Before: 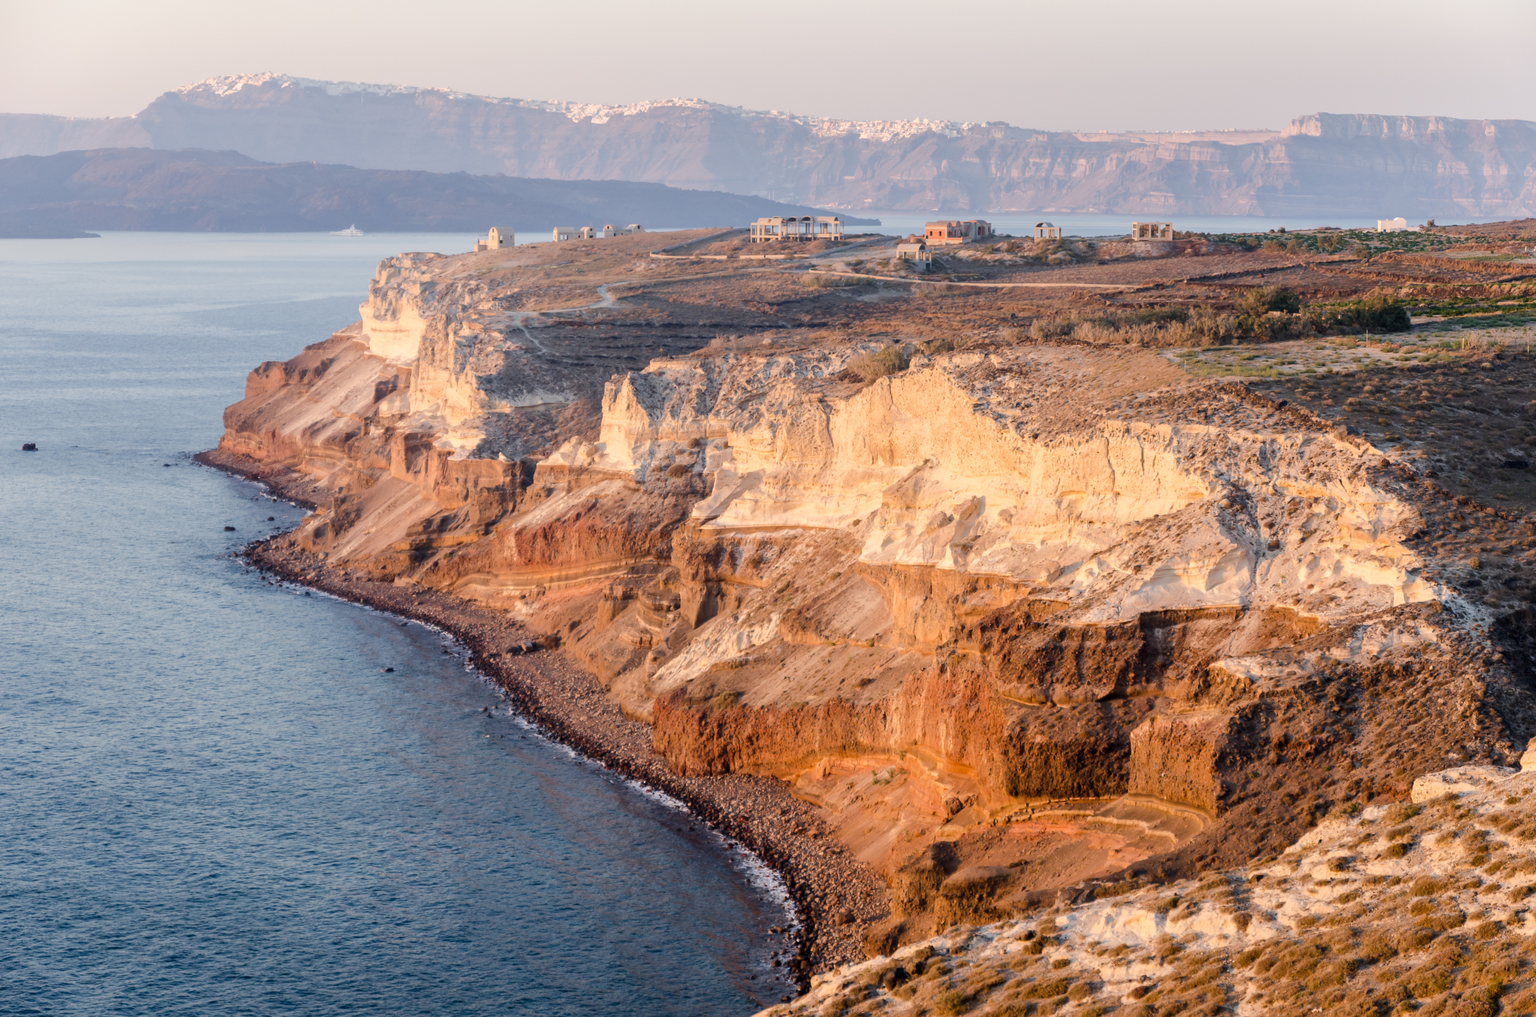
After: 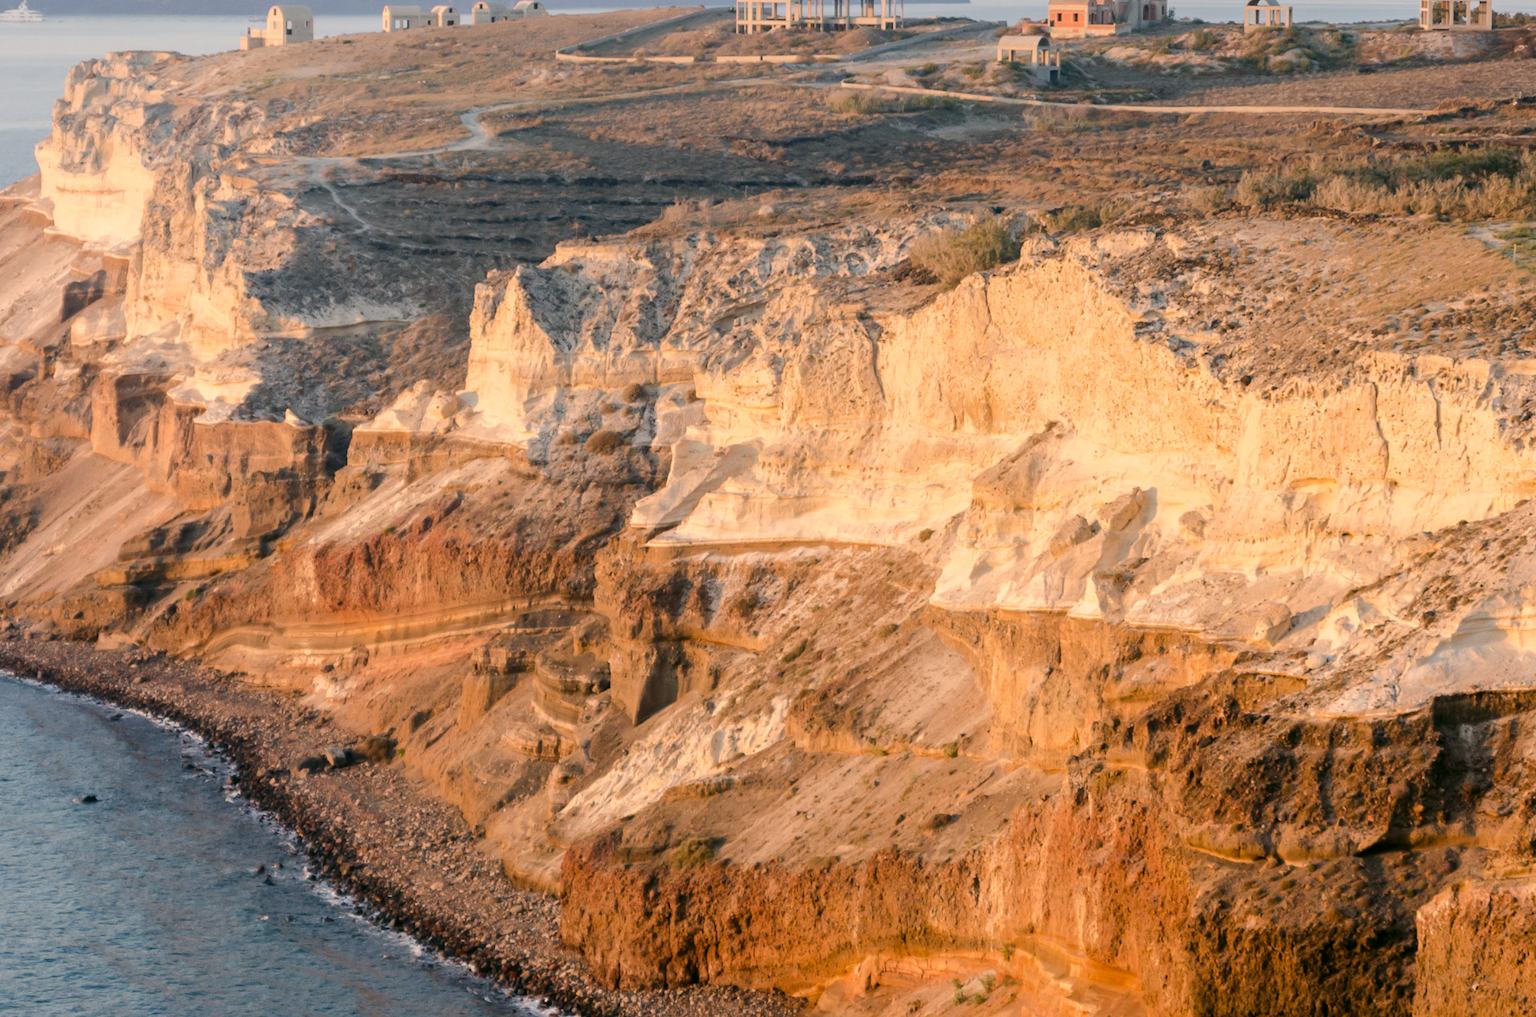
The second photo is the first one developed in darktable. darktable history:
crop and rotate: left 22.13%, top 22.054%, right 22.026%, bottom 22.102%
color correction: highlights a* 4.02, highlights b* 4.98, shadows a* -7.55, shadows b* 4.98
